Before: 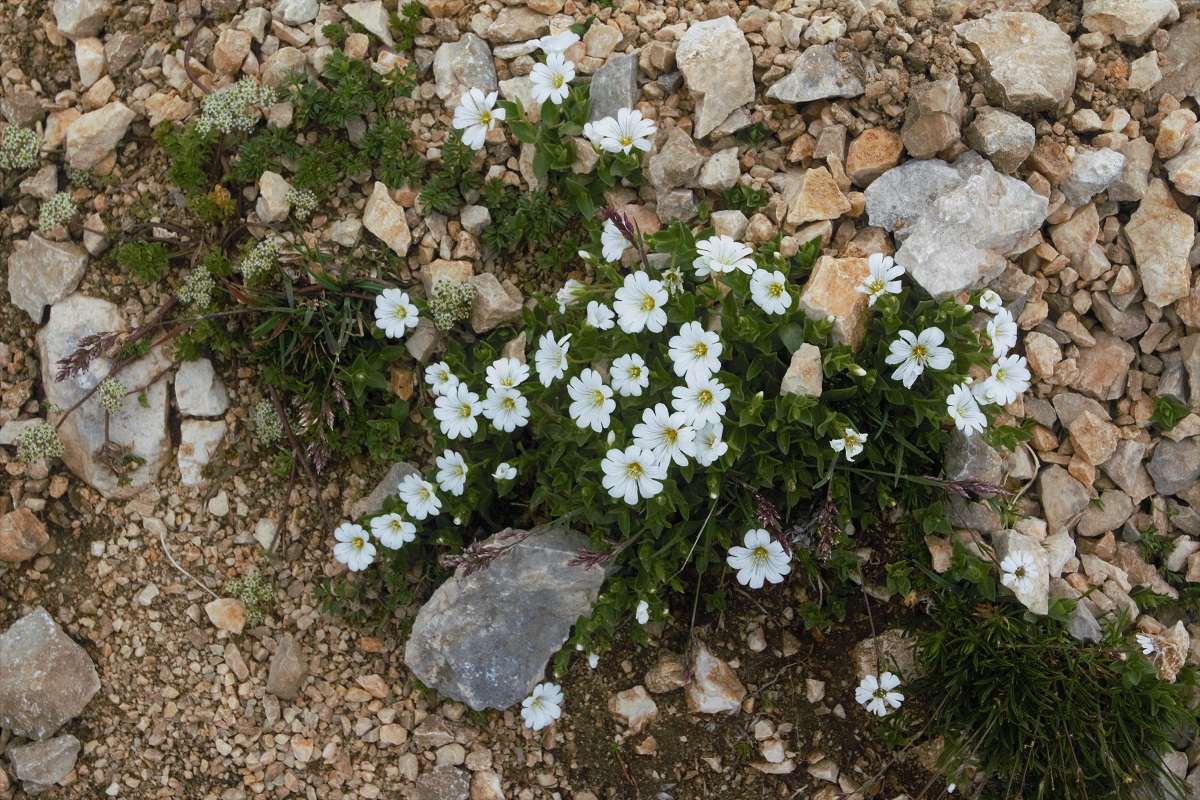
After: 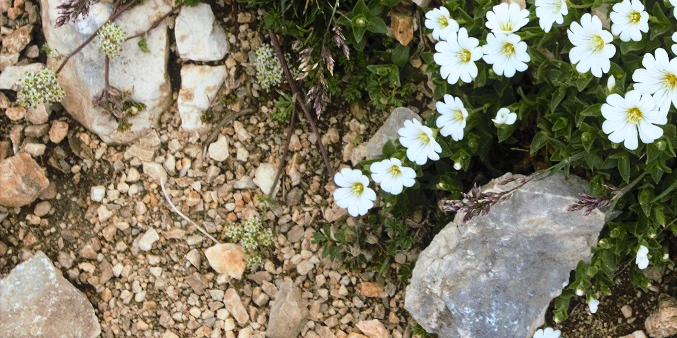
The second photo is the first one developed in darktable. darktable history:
crop: top 44.49%, right 43.572%, bottom 13.147%
color zones: curves: ch0 [(0.068, 0.464) (0.25, 0.5) (0.48, 0.508) (0.75, 0.536) (0.886, 0.476) (0.967, 0.456)]; ch1 [(0.066, 0.456) (0.25, 0.5) (0.616, 0.508) (0.746, 0.56) (0.934, 0.444)]
base curve: curves: ch0 [(0, 0) (0.028, 0.03) (0.121, 0.232) (0.46, 0.748) (0.859, 0.968) (1, 1)]
